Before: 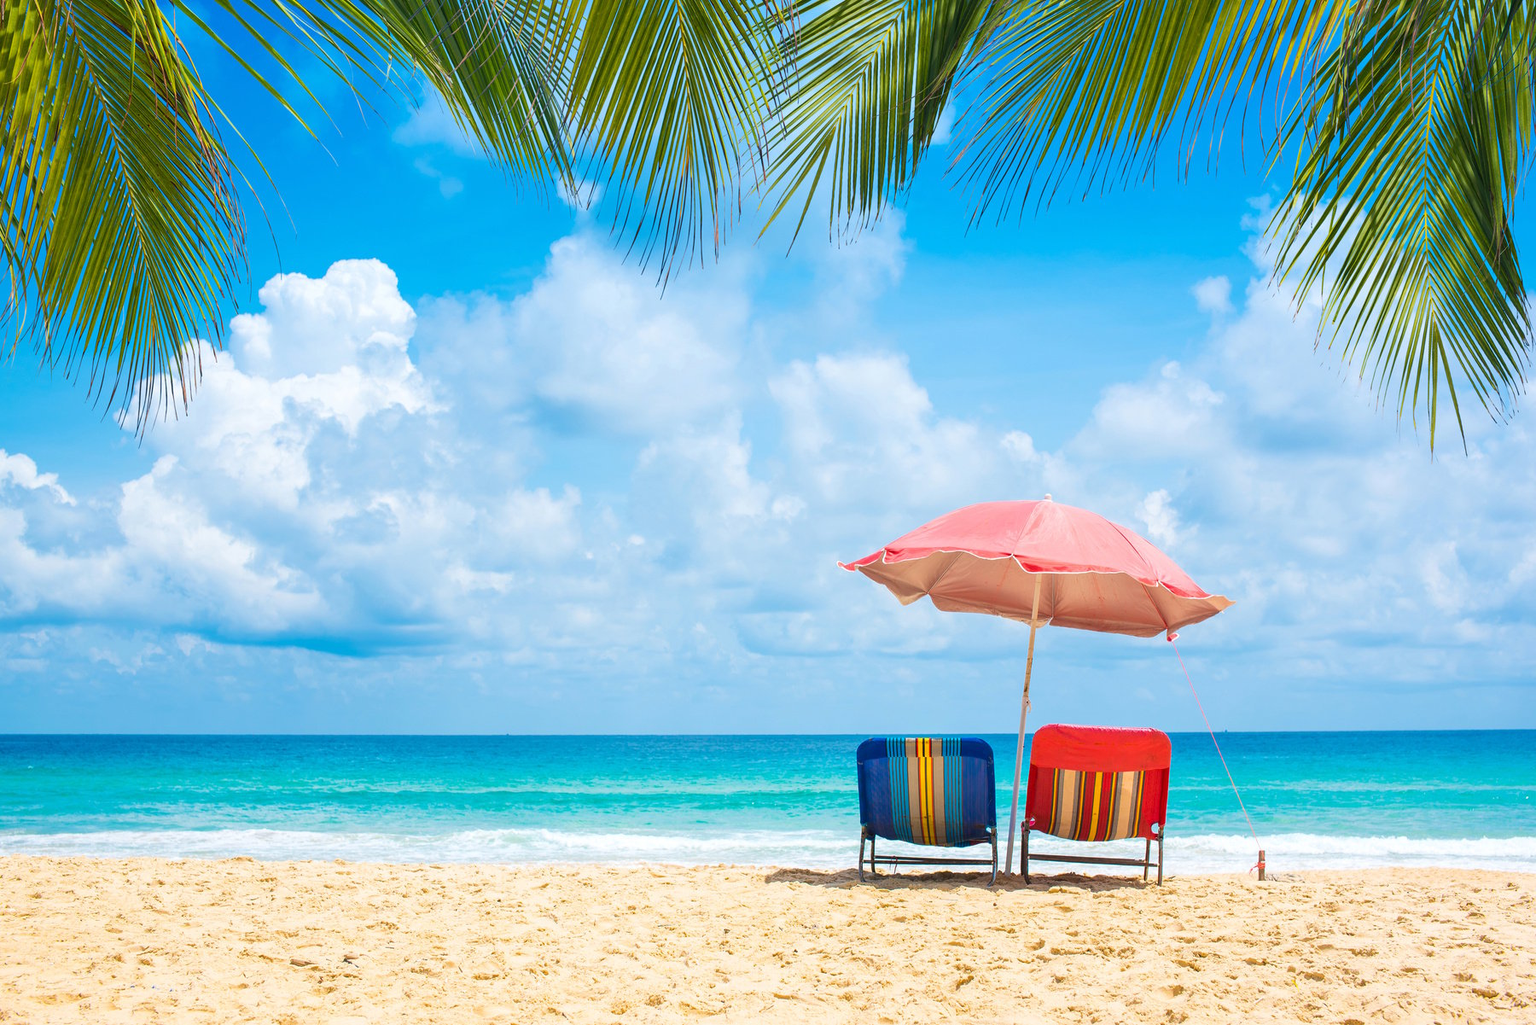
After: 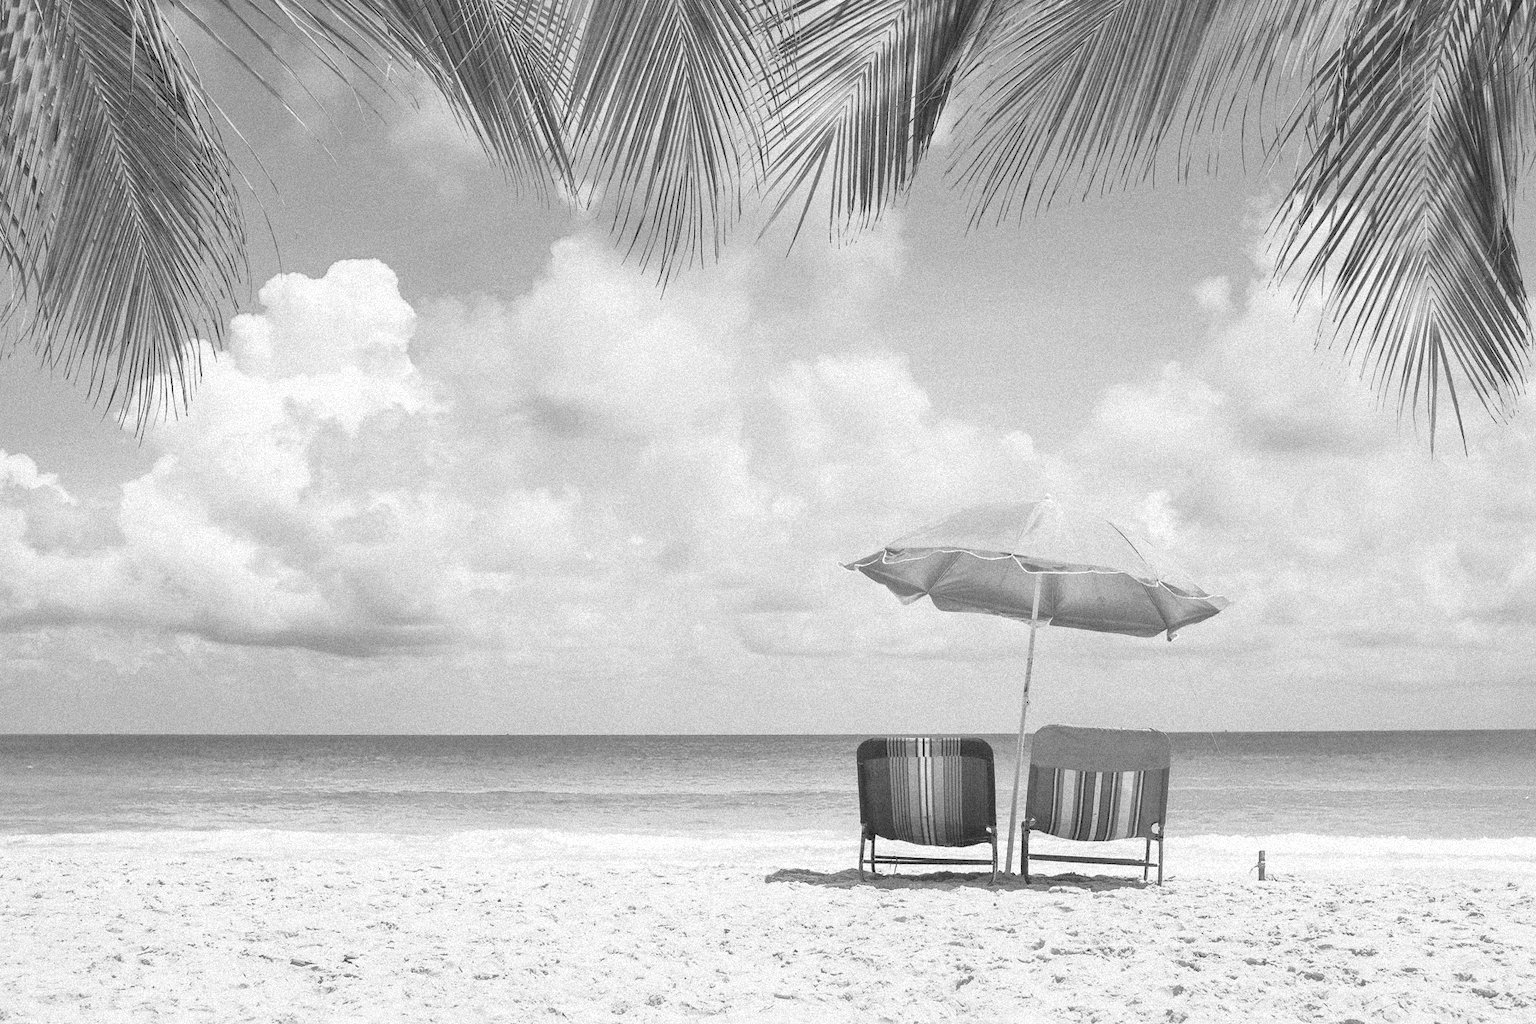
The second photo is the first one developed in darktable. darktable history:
contrast brightness saturation: contrast 0.24, brightness 0.26, saturation 0.39
monochrome: on, module defaults
grain: strength 35%, mid-tones bias 0%
shadows and highlights: on, module defaults
